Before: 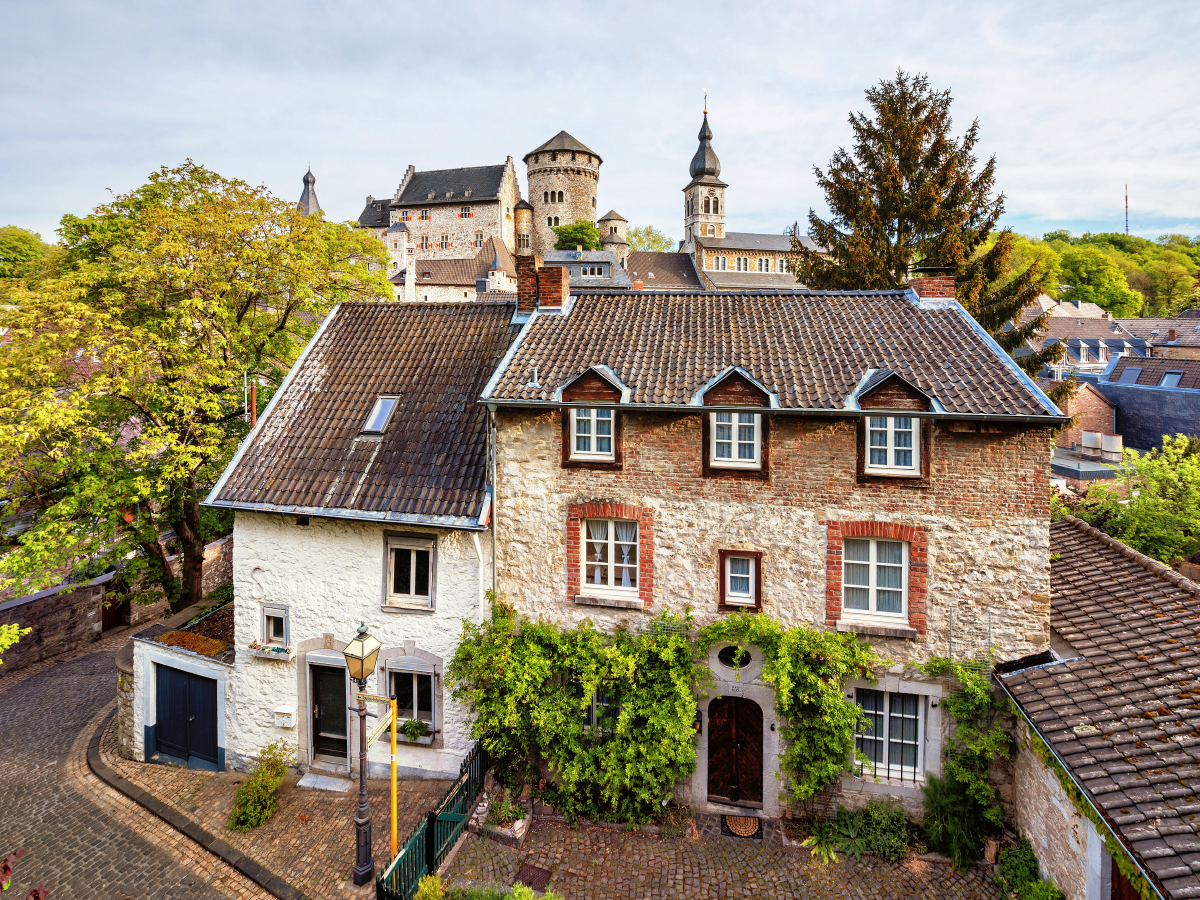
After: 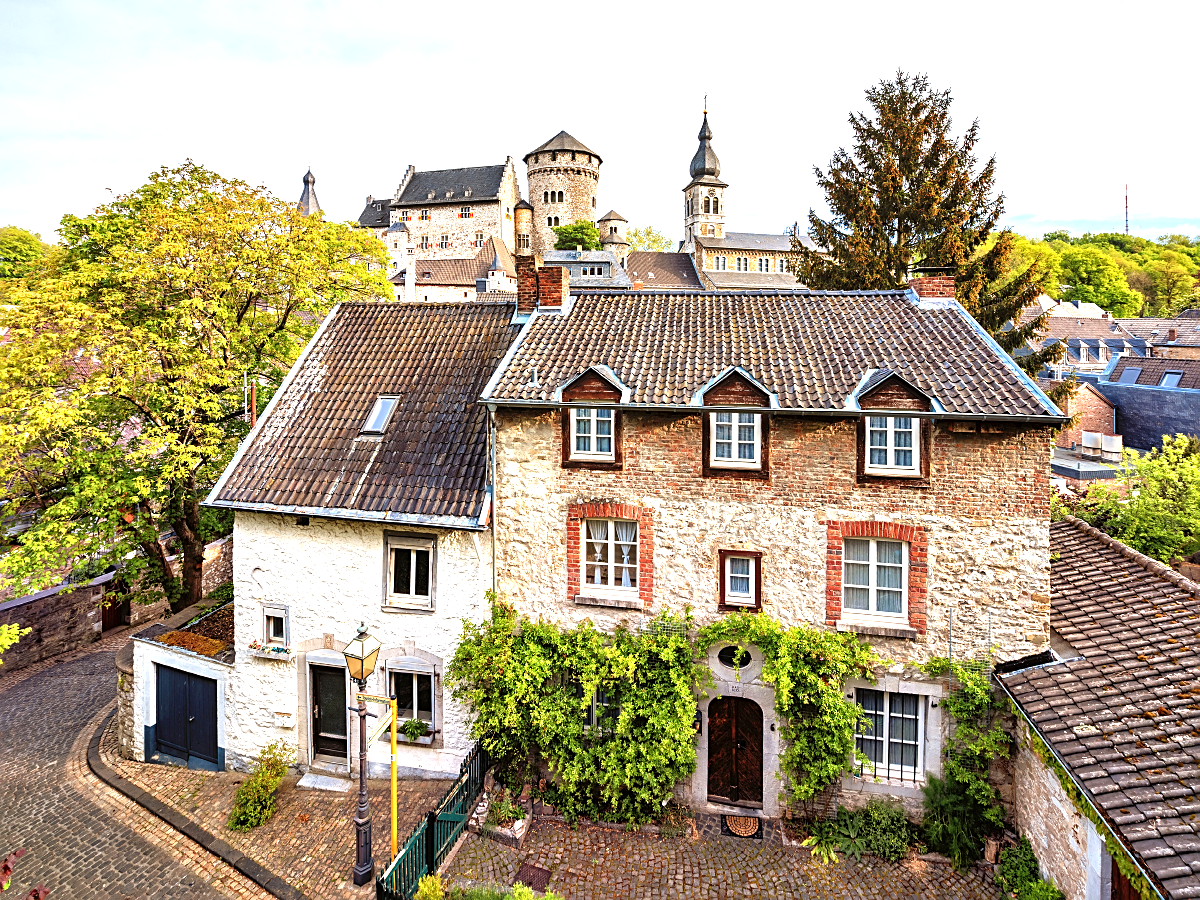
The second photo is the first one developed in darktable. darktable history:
sharpen: on, module defaults
exposure: black level correction 0, exposure 0.702 EV, compensate exposure bias true, compensate highlight preservation false
